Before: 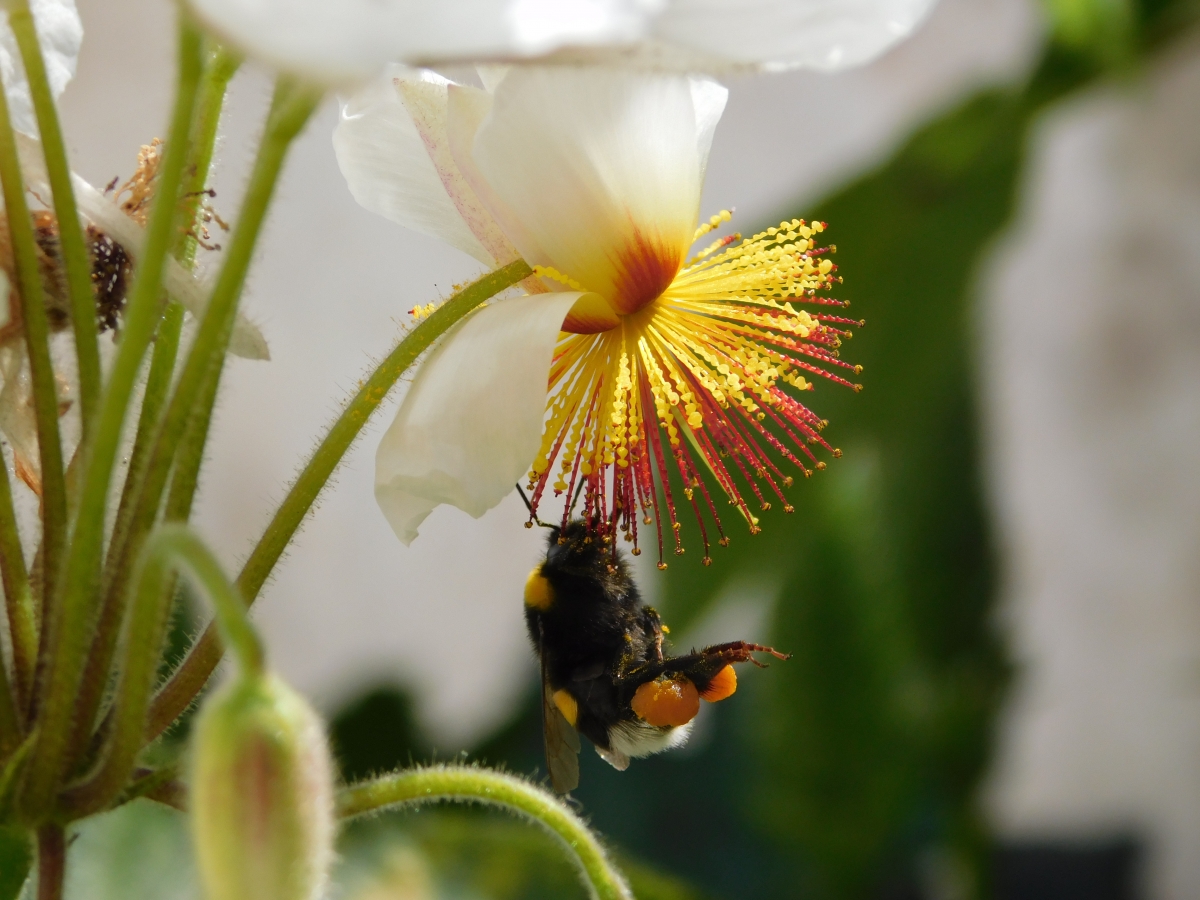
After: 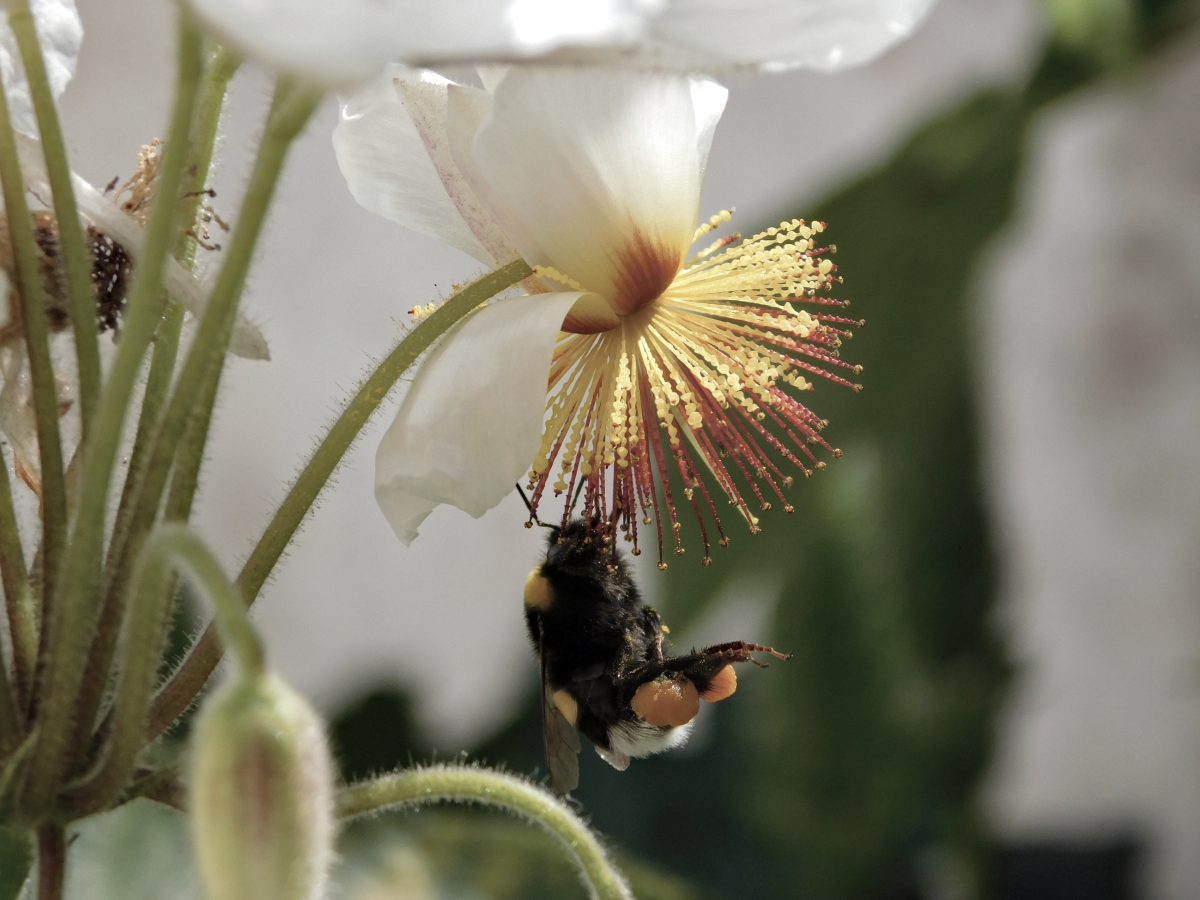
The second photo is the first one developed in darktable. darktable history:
shadows and highlights: shadows 25.76, highlights -25.61
color zones: curves: ch1 [(0, 0.292) (0.001, 0.292) (0.2, 0.264) (0.4, 0.248) (0.6, 0.248) (0.8, 0.264) (0.999, 0.292) (1, 0.292)]
haze removal: compatibility mode true, adaptive false
local contrast: highlights 100%, shadows 100%, detail 120%, midtone range 0.2
